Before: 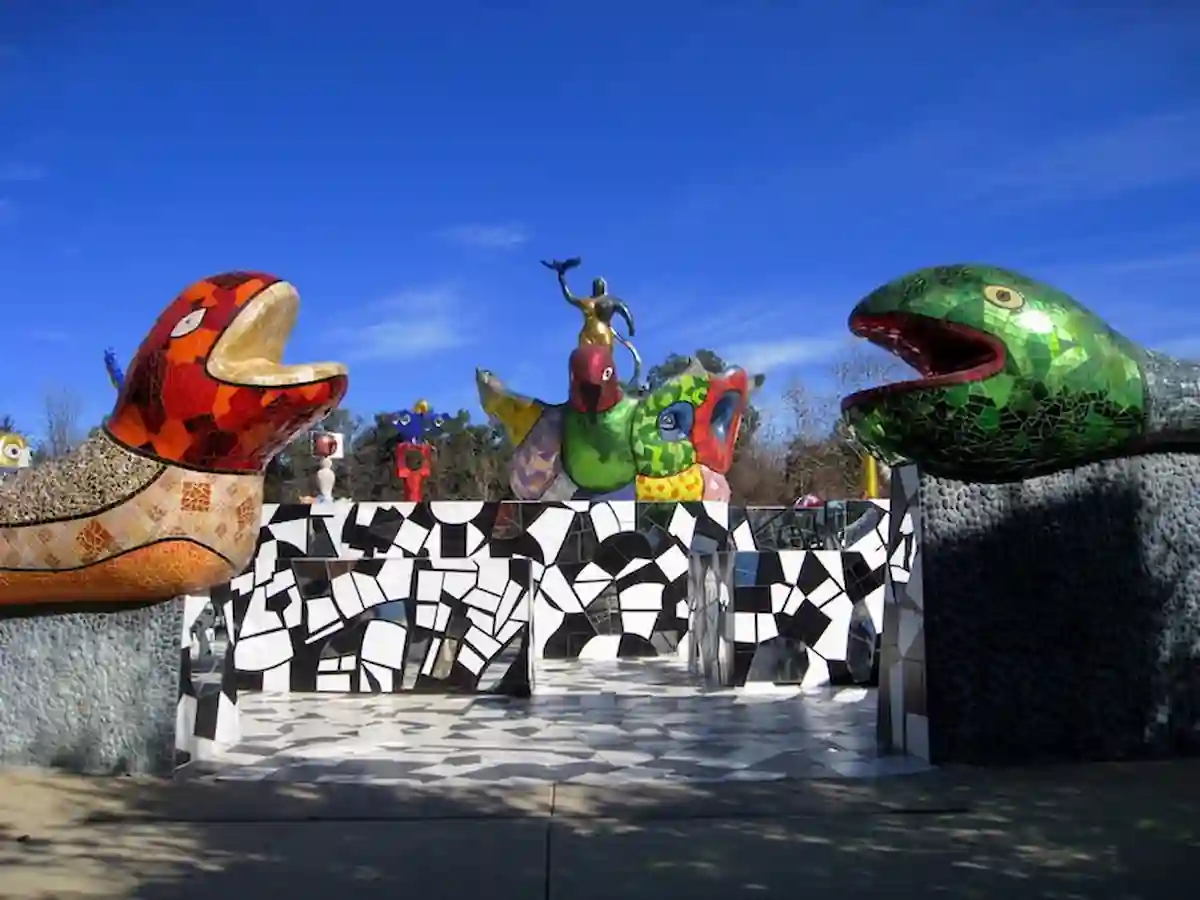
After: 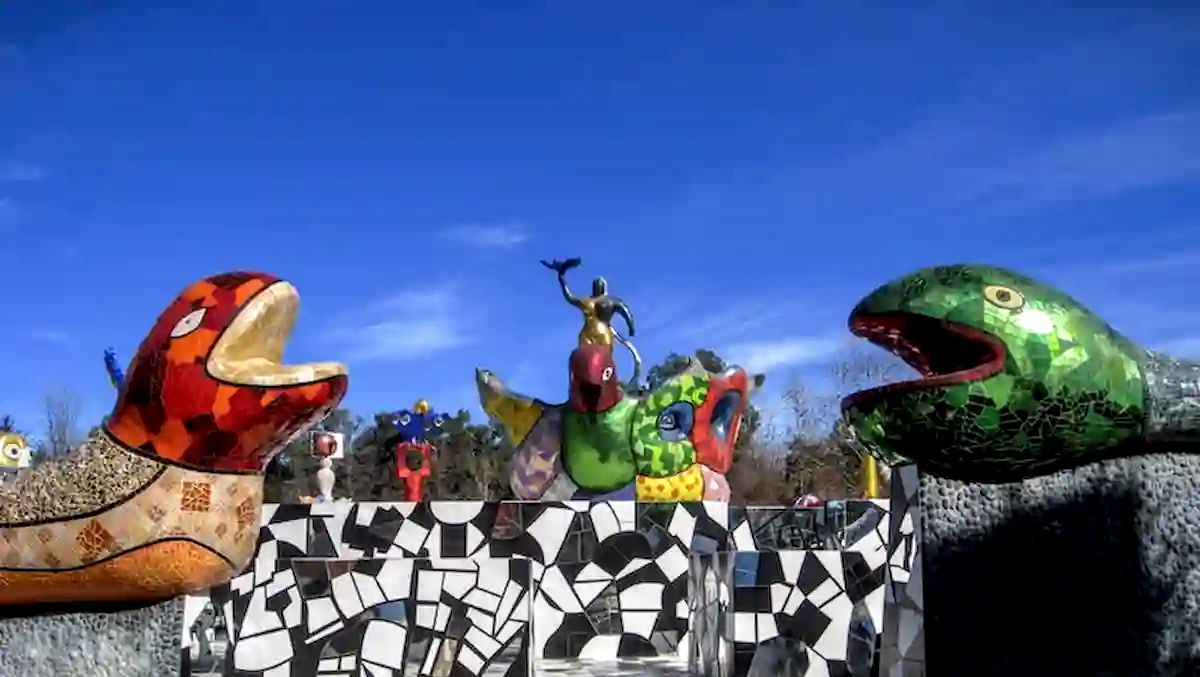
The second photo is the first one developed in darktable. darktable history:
tone equalizer: edges refinement/feathering 500, mask exposure compensation -1.57 EV, preserve details no
local contrast: highlights 21%, detail 150%
crop: bottom 24.76%
